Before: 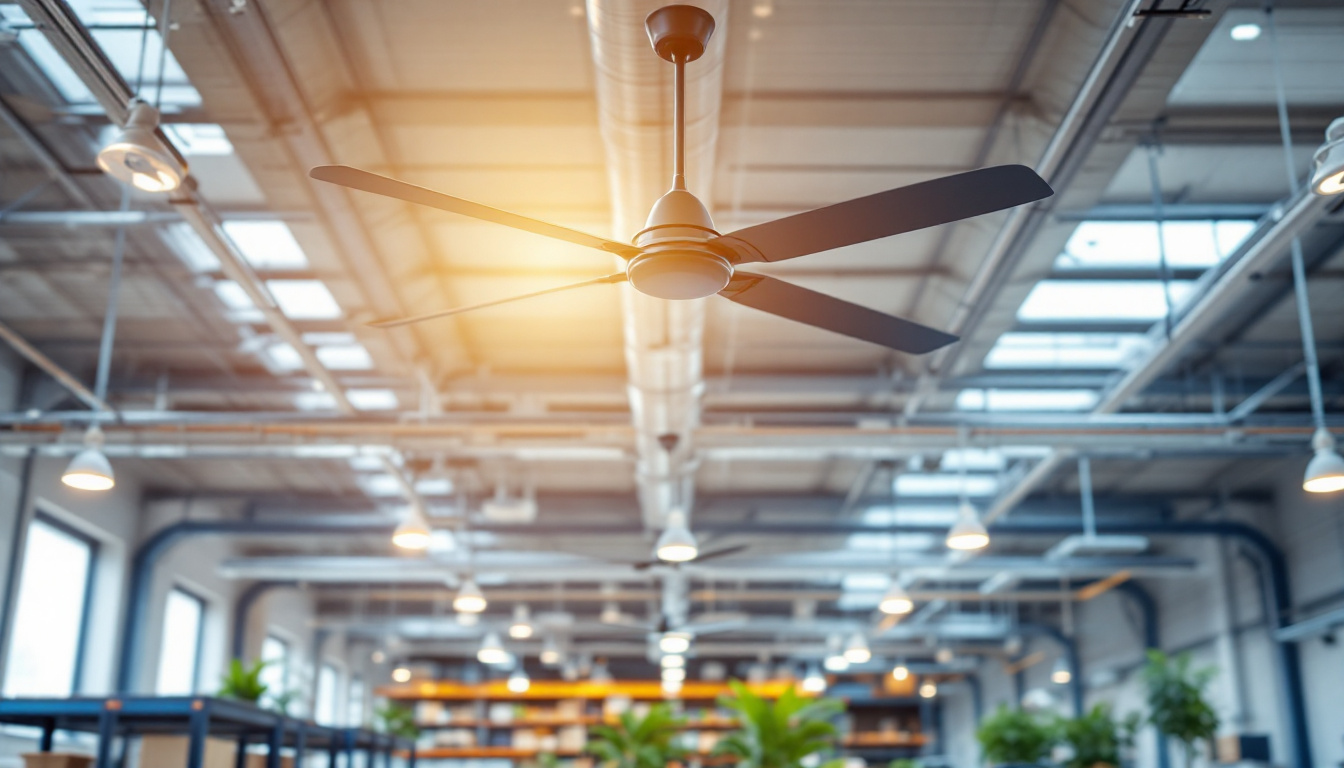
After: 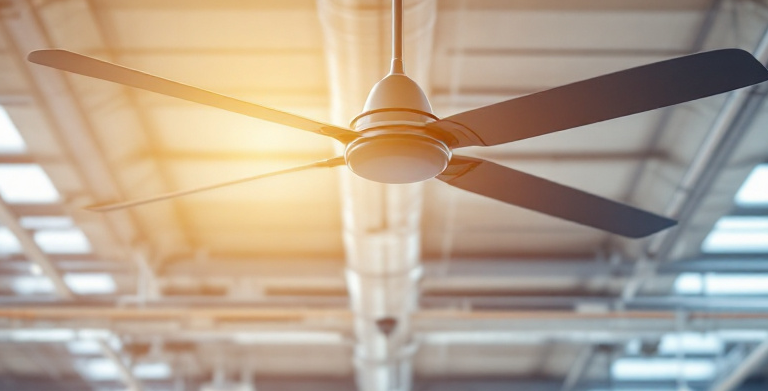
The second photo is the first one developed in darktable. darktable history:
crop: left 21.05%, top 15.129%, right 21.773%, bottom 33.932%
color correction: highlights a* -0.181, highlights b* -0.108
